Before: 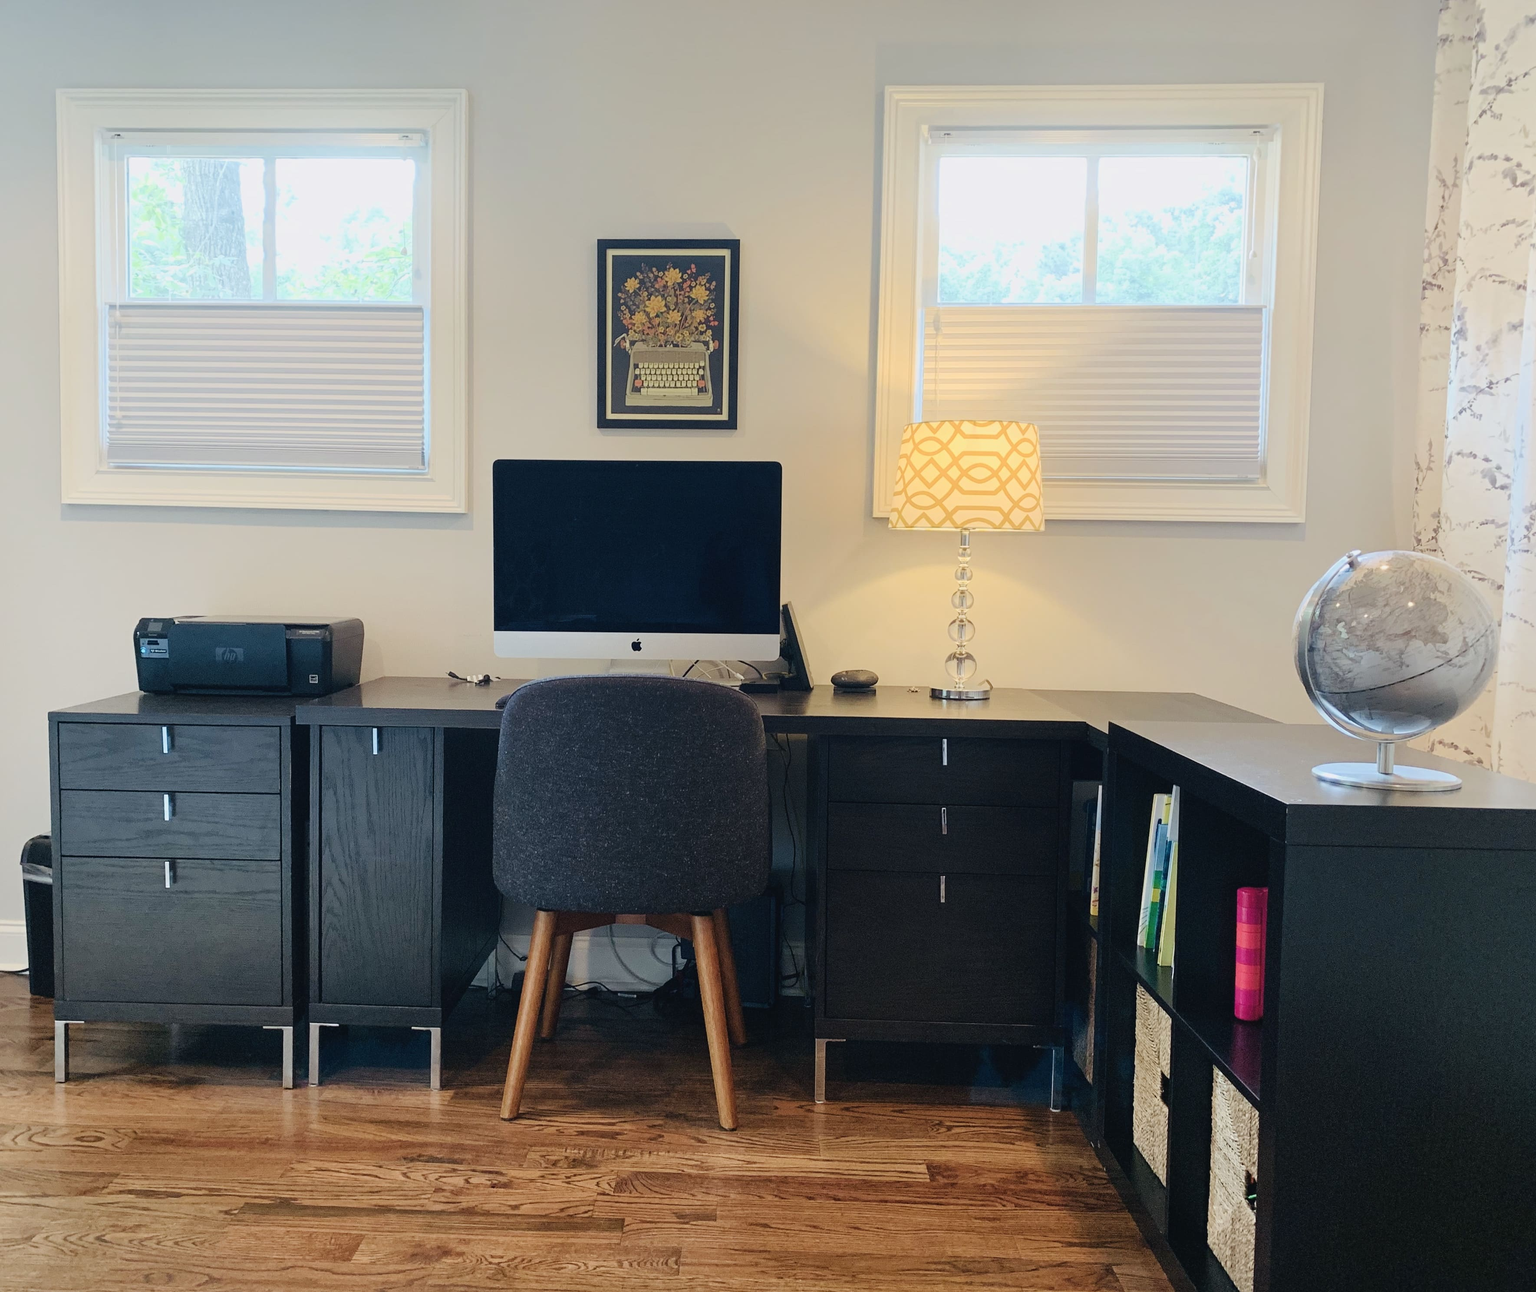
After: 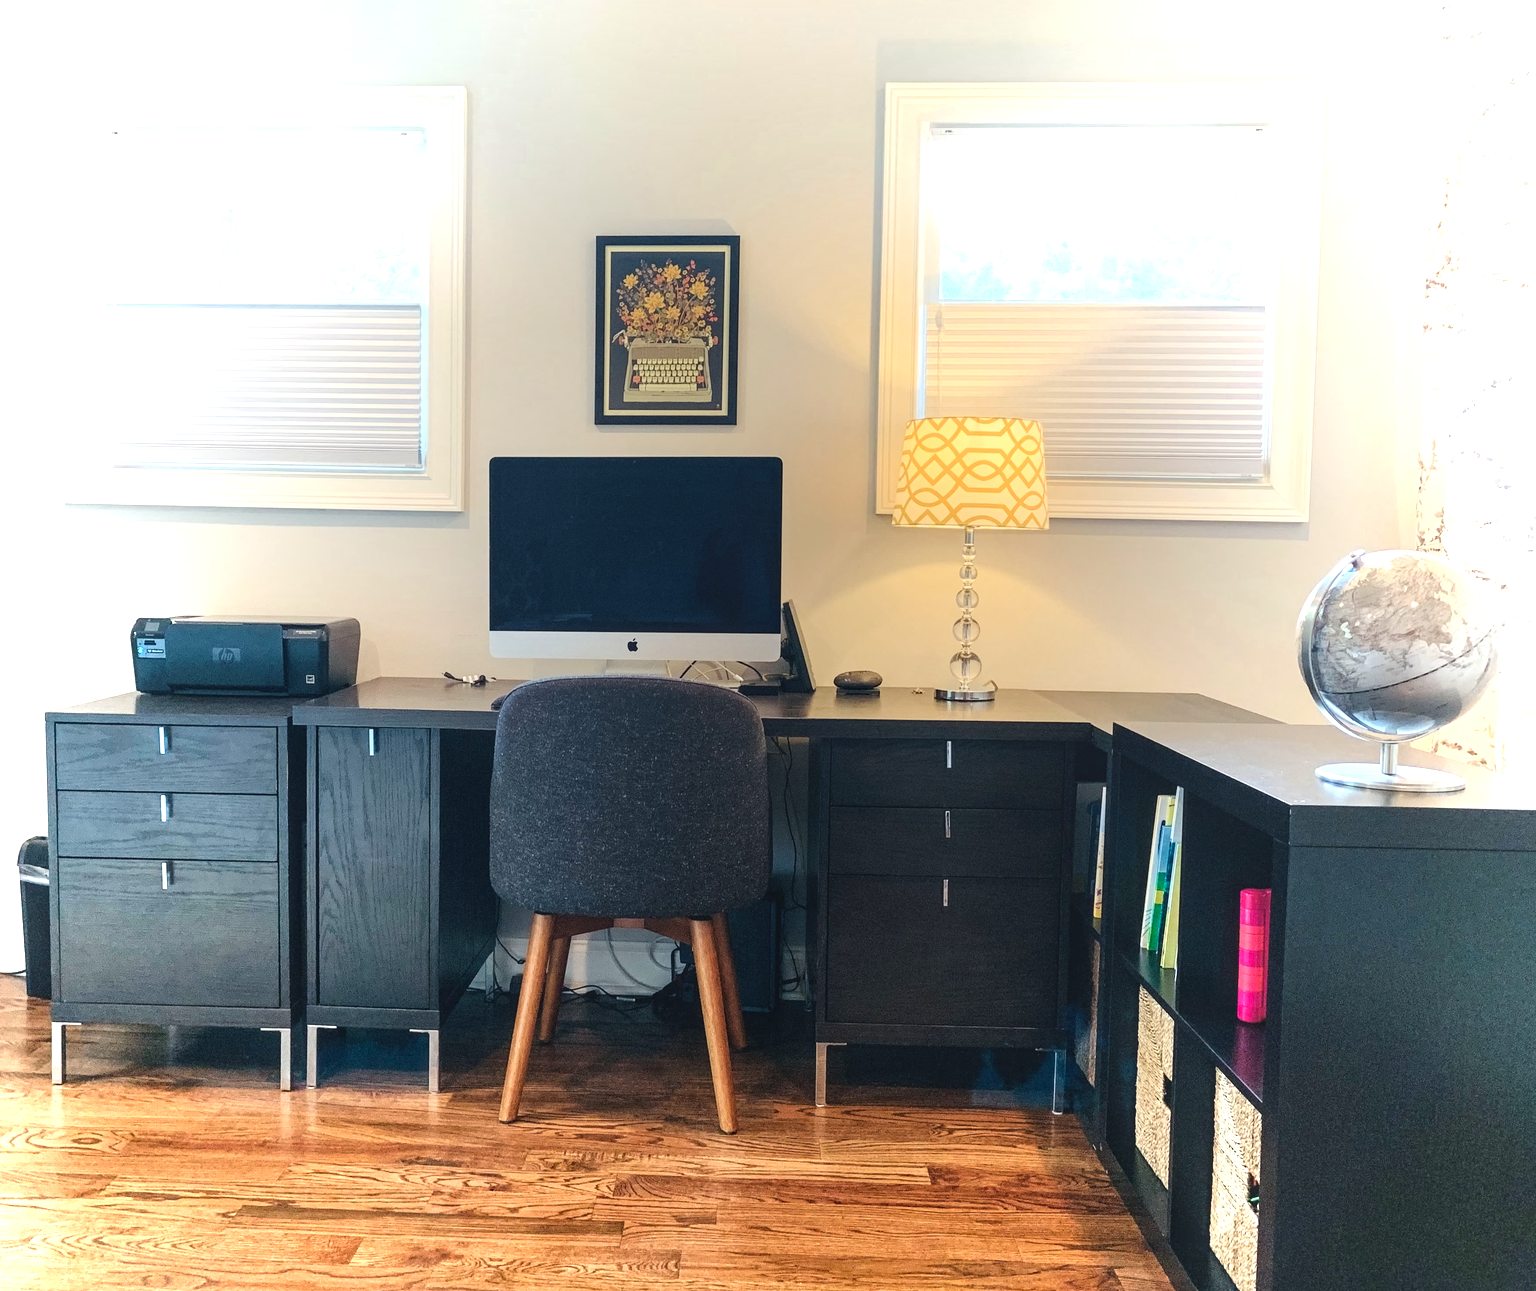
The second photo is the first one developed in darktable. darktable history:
local contrast "lokaler Kontrast": on, module defaults
chromatic aberrations "Chromatische Aberration": on, module defaults
lens correction "Objektivkorrektur": distance 1000
